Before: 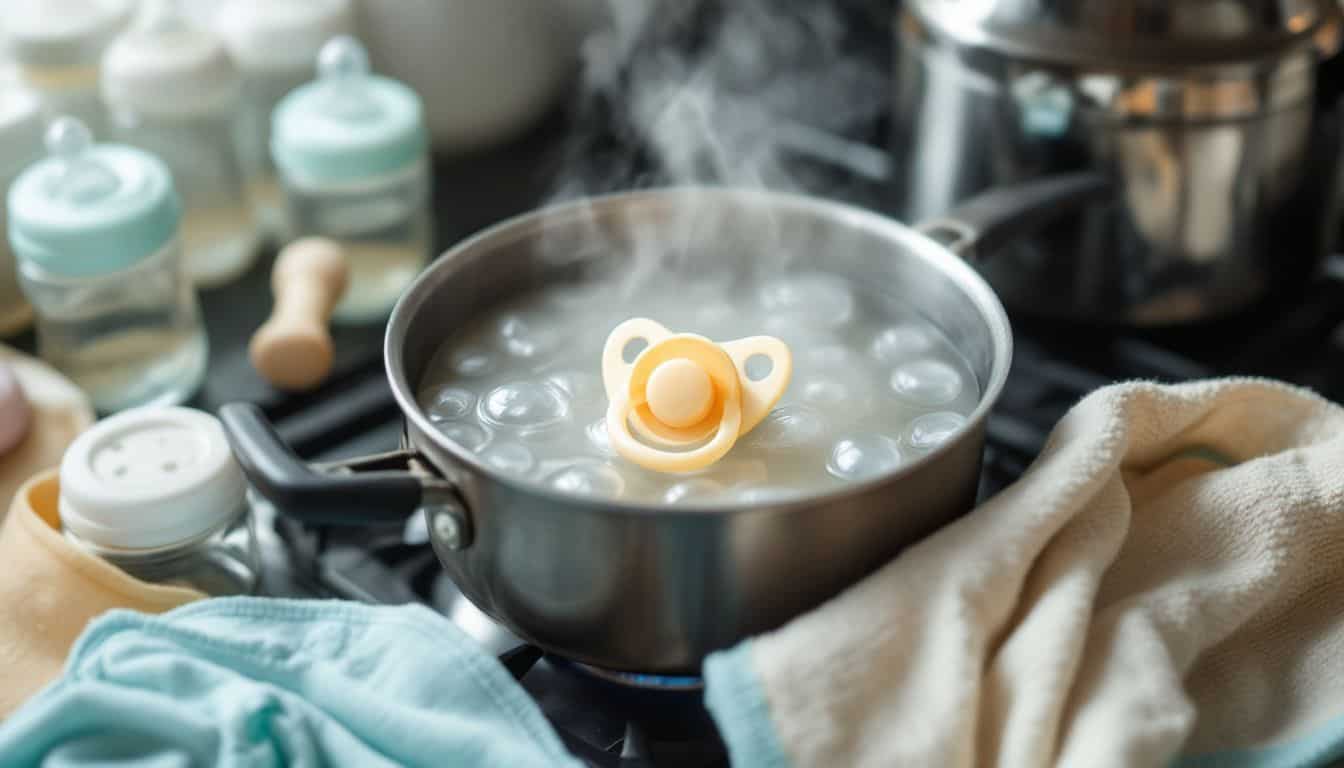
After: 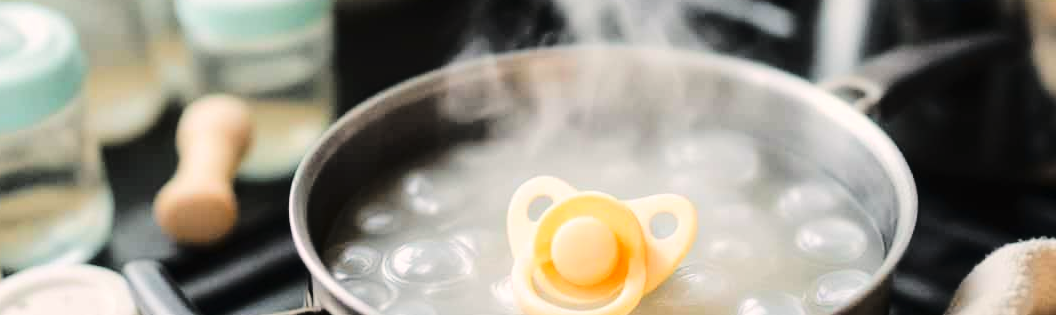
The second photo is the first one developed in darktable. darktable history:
crop: left 7.126%, top 18.546%, right 14.267%, bottom 40.412%
exposure: compensate exposure bias true, compensate highlight preservation false
tone curve: curves: ch0 [(0, 0) (0.003, 0.003) (0.011, 0.009) (0.025, 0.018) (0.044, 0.027) (0.069, 0.034) (0.1, 0.043) (0.136, 0.056) (0.177, 0.084) (0.224, 0.138) (0.277, 0.203) (0.335, 0.329) (0.399, 0.451) (0.468, 0.572) (0.543, 0.671) (0.623, 0.754) (0.709, 0.821) (0.801, 0.88) (0.898, 0.938) (1, 1)], color space Lab, linked channels, preserve colors none
color correction: highlights a* 5.81, highlights b* 4.86
